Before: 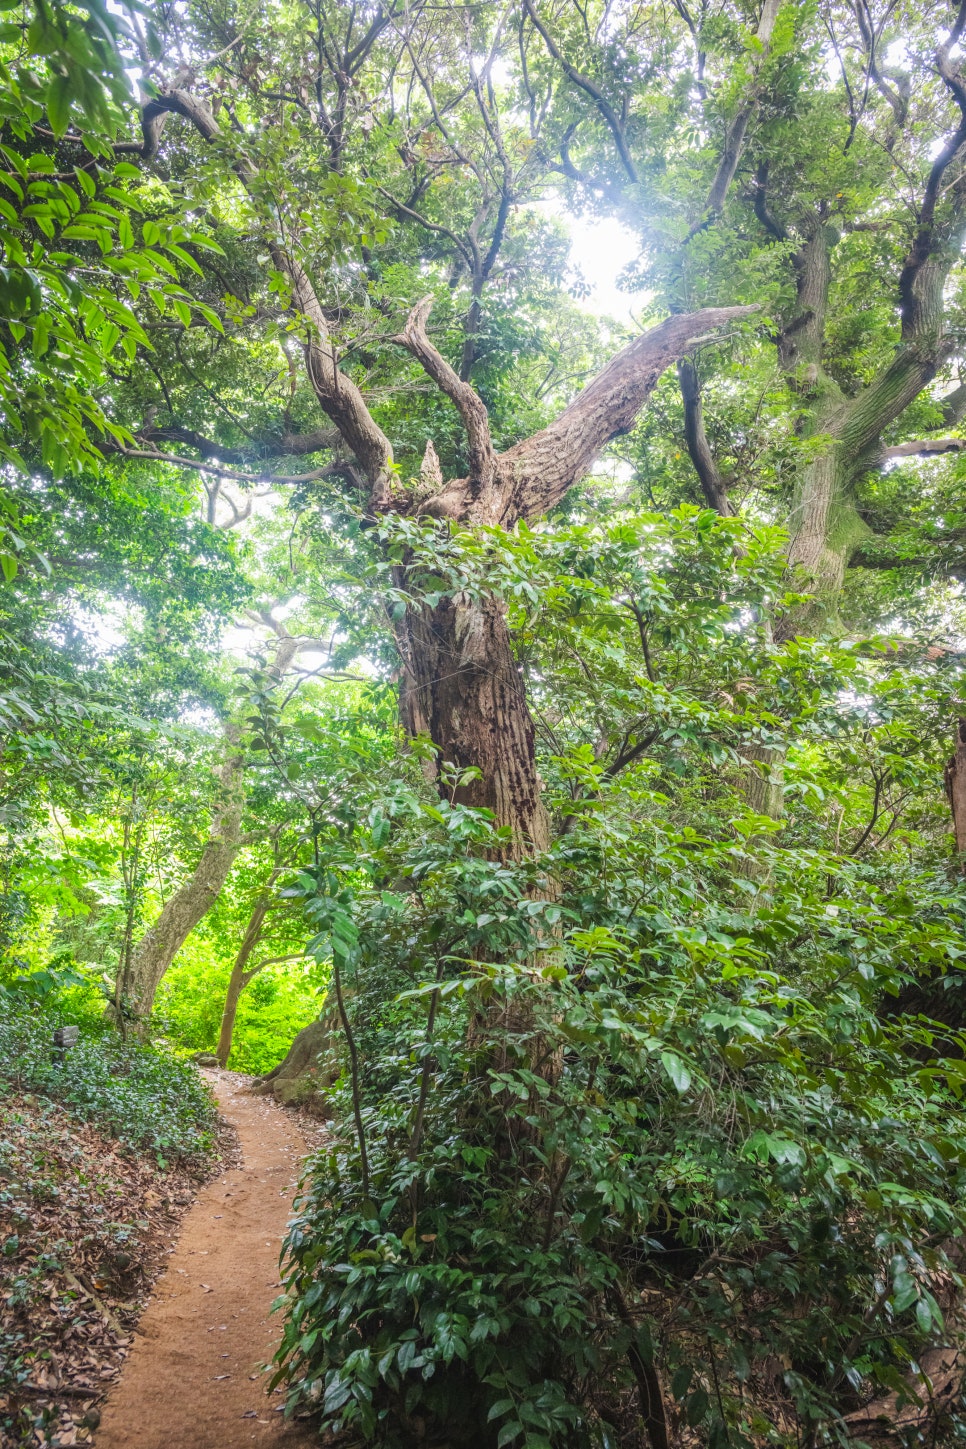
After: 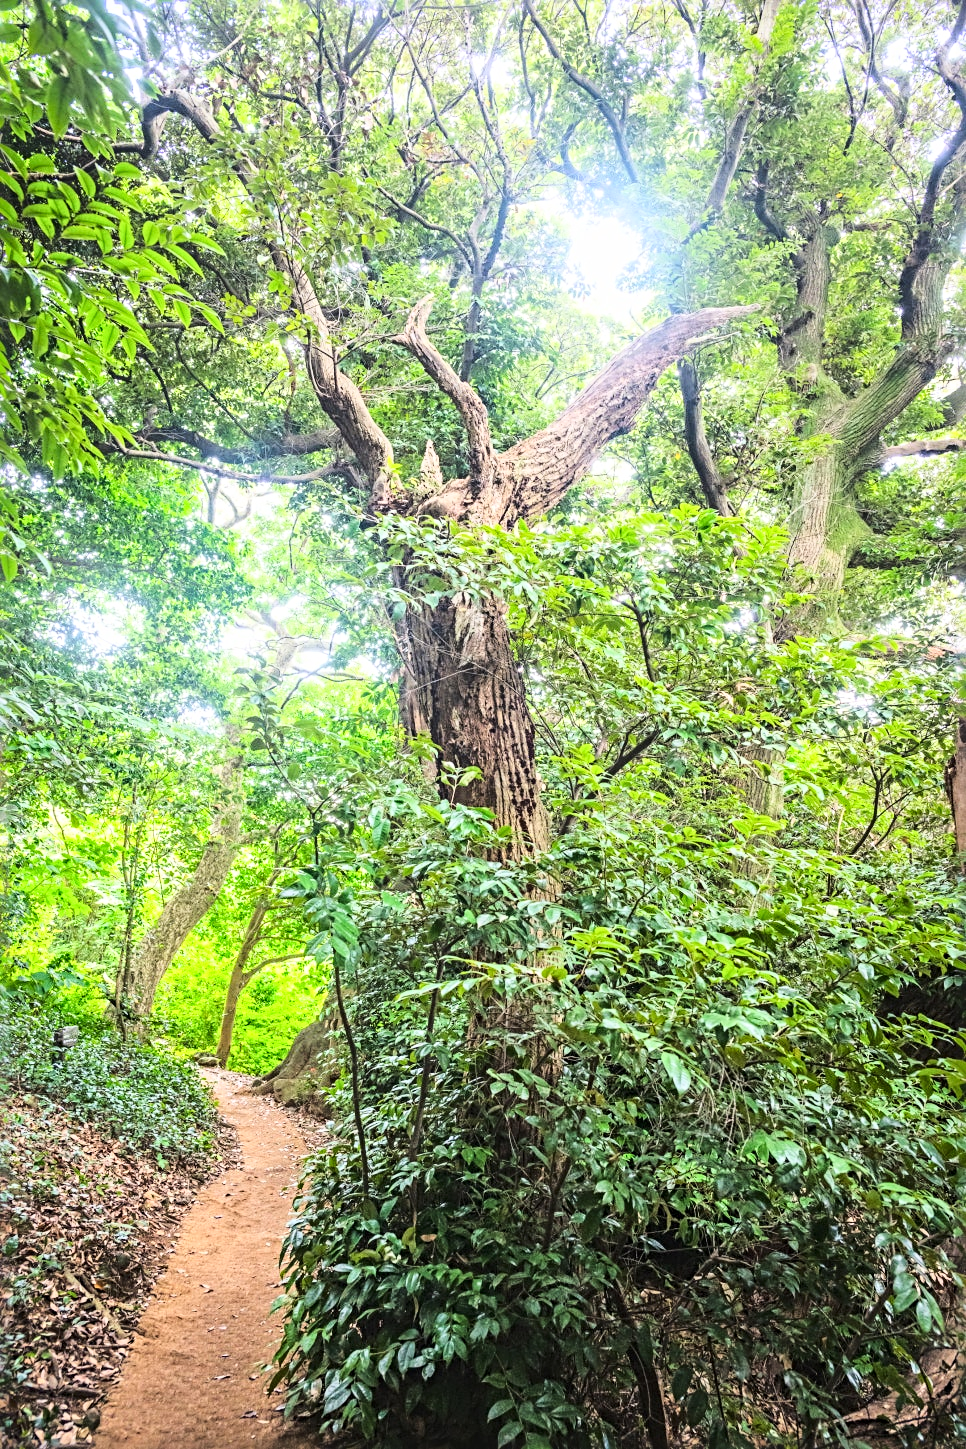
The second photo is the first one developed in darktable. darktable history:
base curve: curves: ch0 [(0, 0) (0.028, 0.03) (0.121, 0.232) (0.46, 0.748) (0.859, 0.968) (1, 1)]
sharpen: radius 4
